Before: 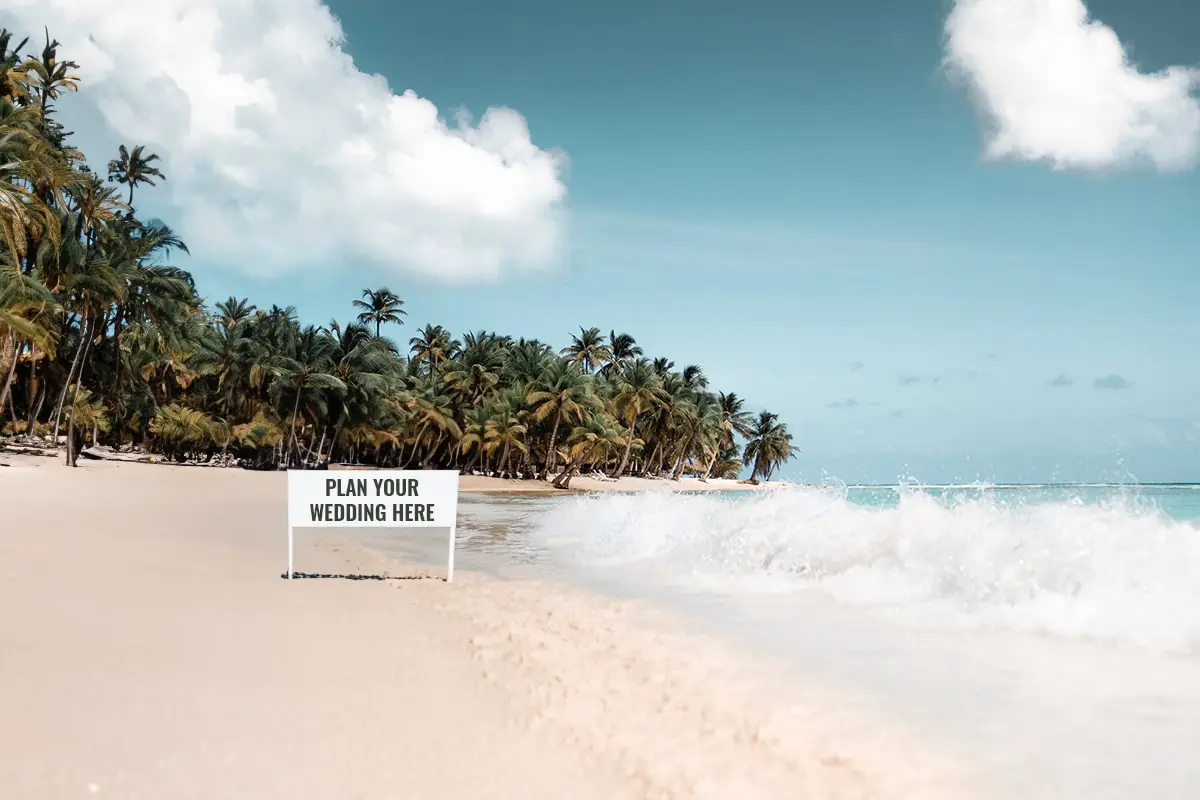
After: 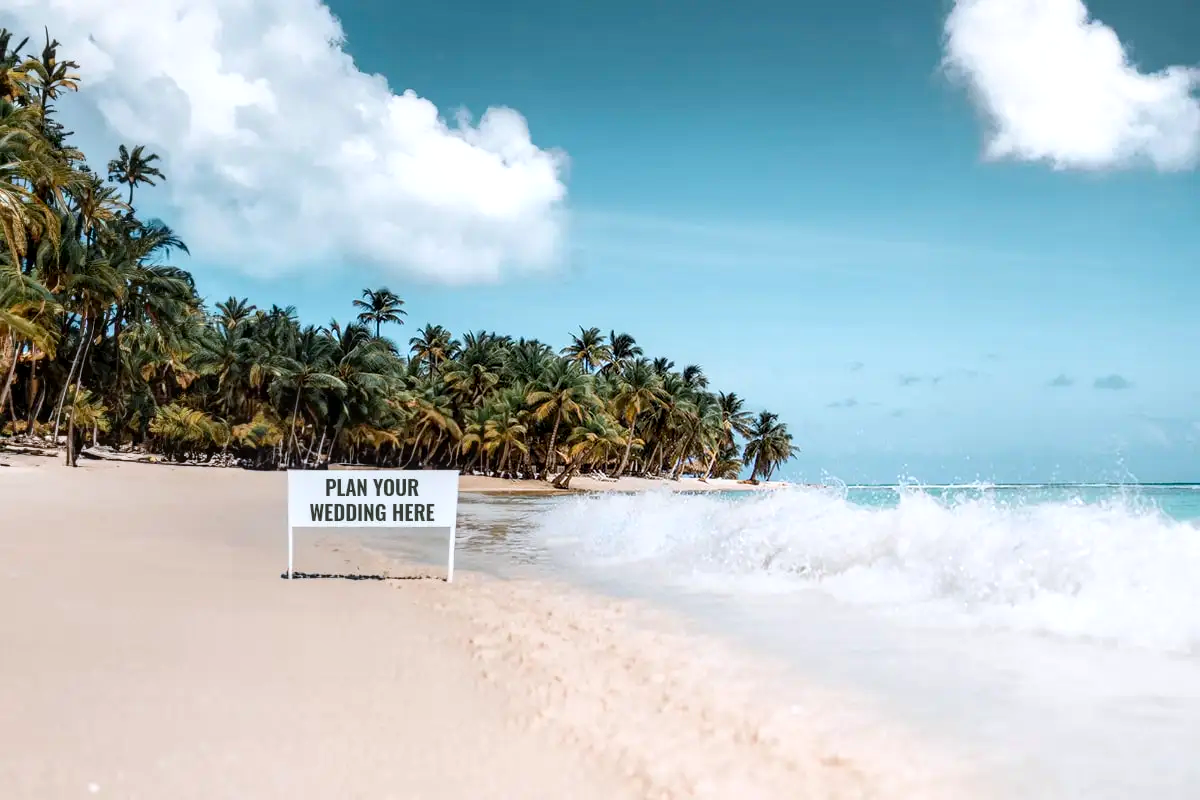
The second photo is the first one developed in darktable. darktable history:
local contrast: detail 130%
white balance: red 0.98, blue 1.034
contrast brightness saturation: contrast 0.09, saturation 0.28
